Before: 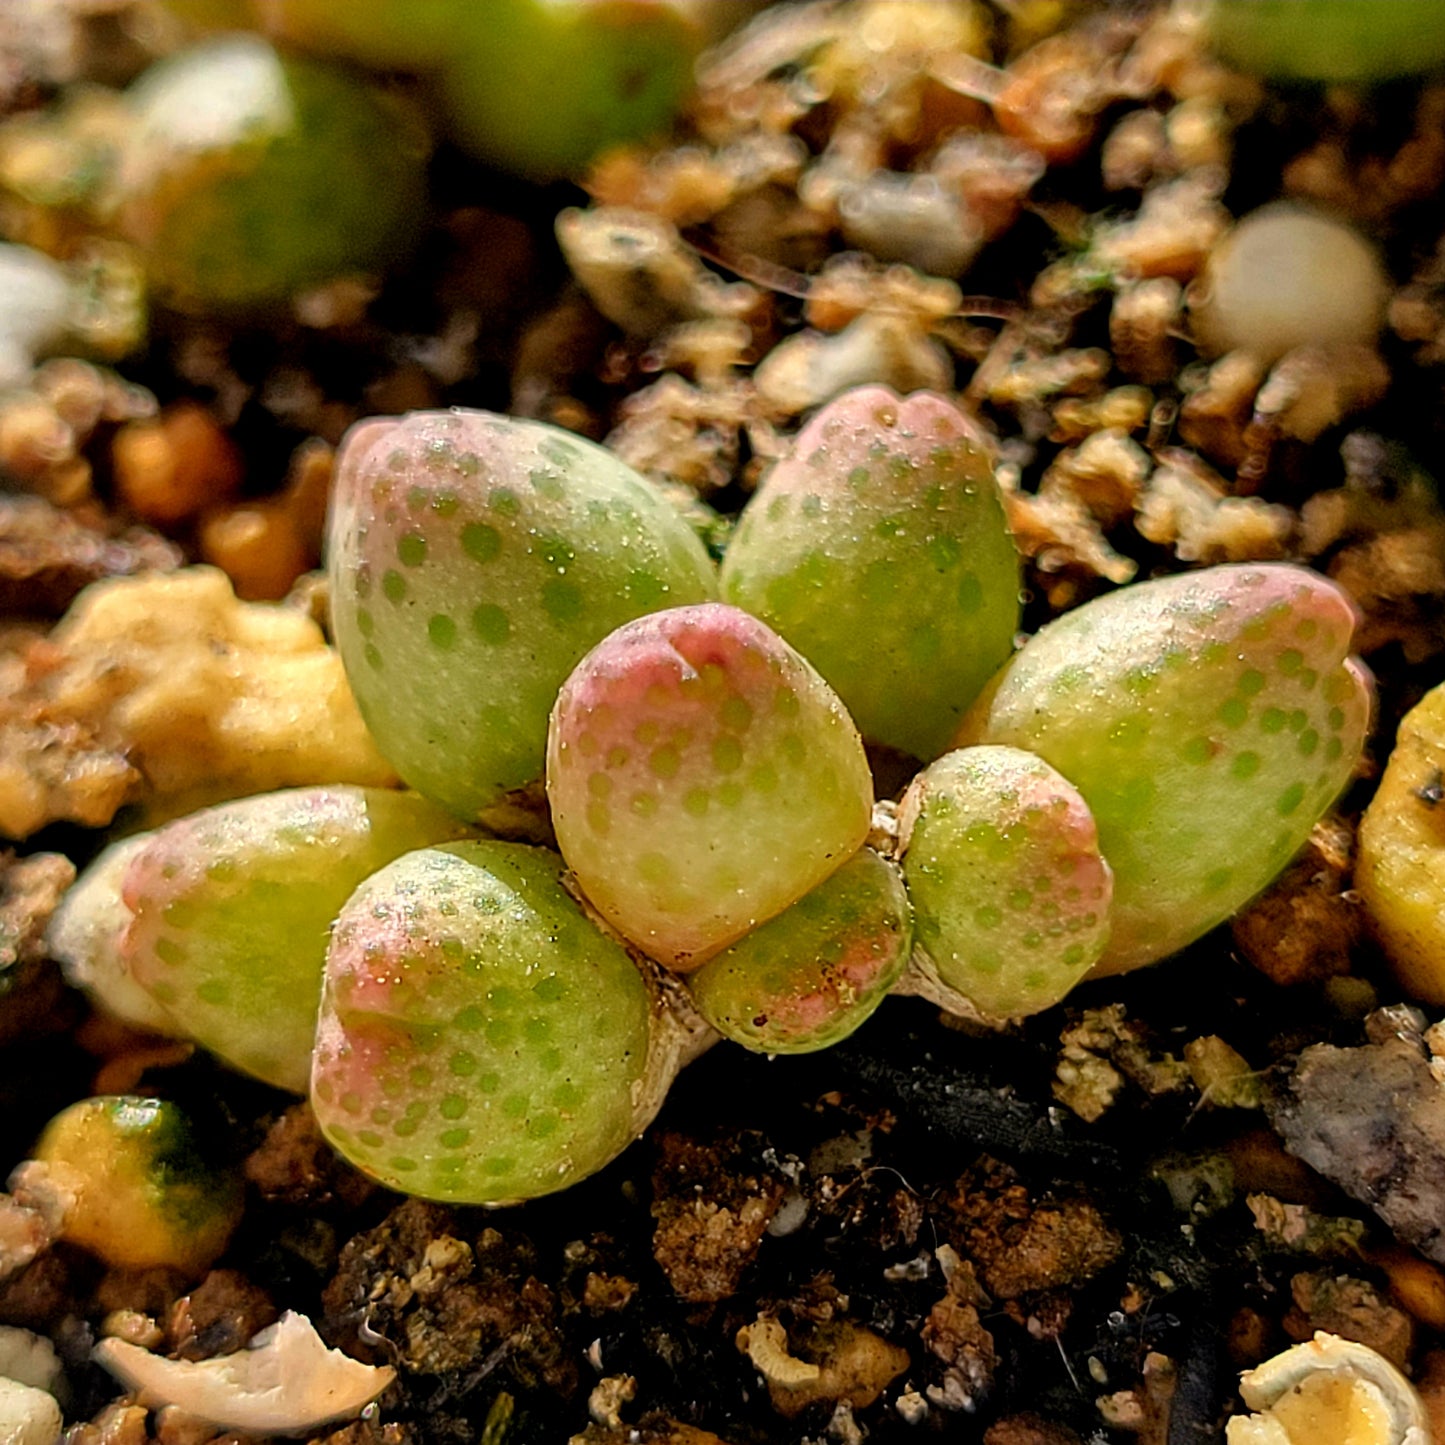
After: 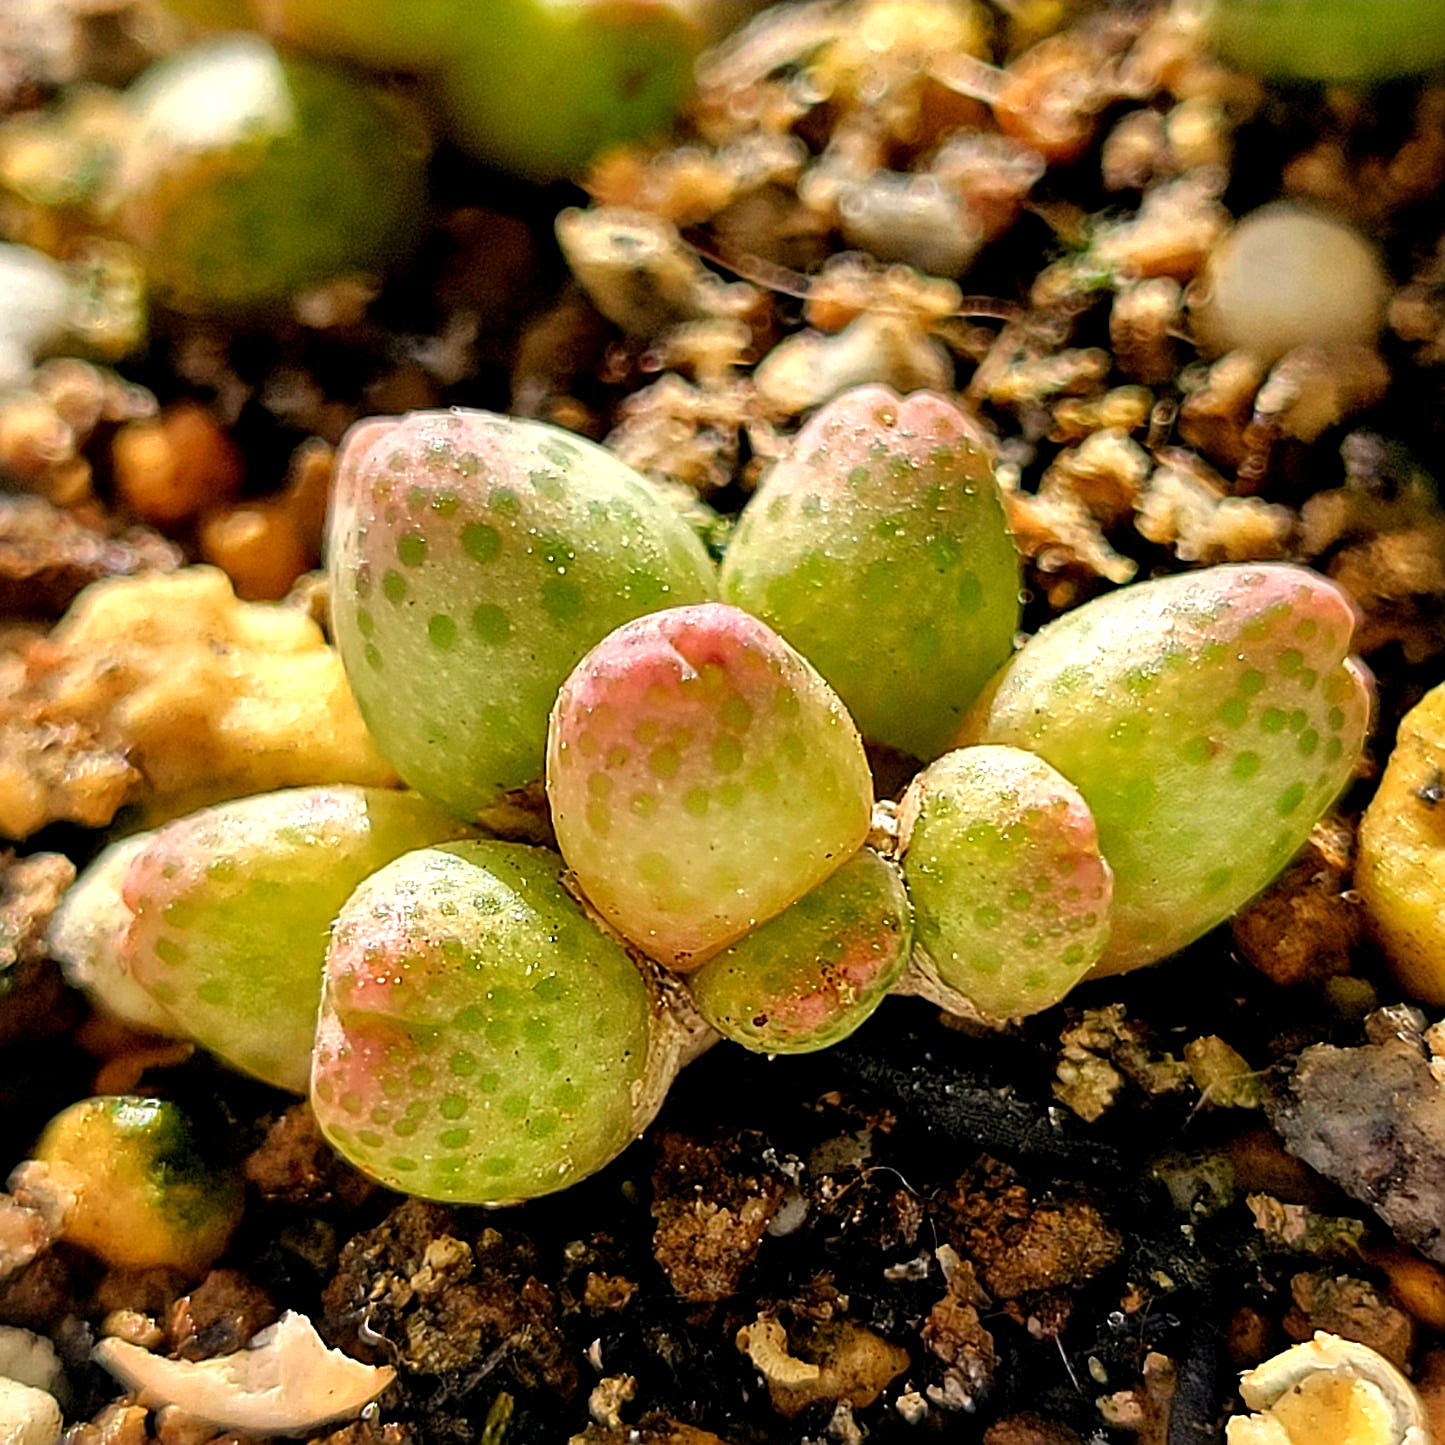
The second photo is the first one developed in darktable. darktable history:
exposure: exposure 0.435 EV, compensate exposure bias true, compensate highlight preservation false
sharpen: on, module defaults
